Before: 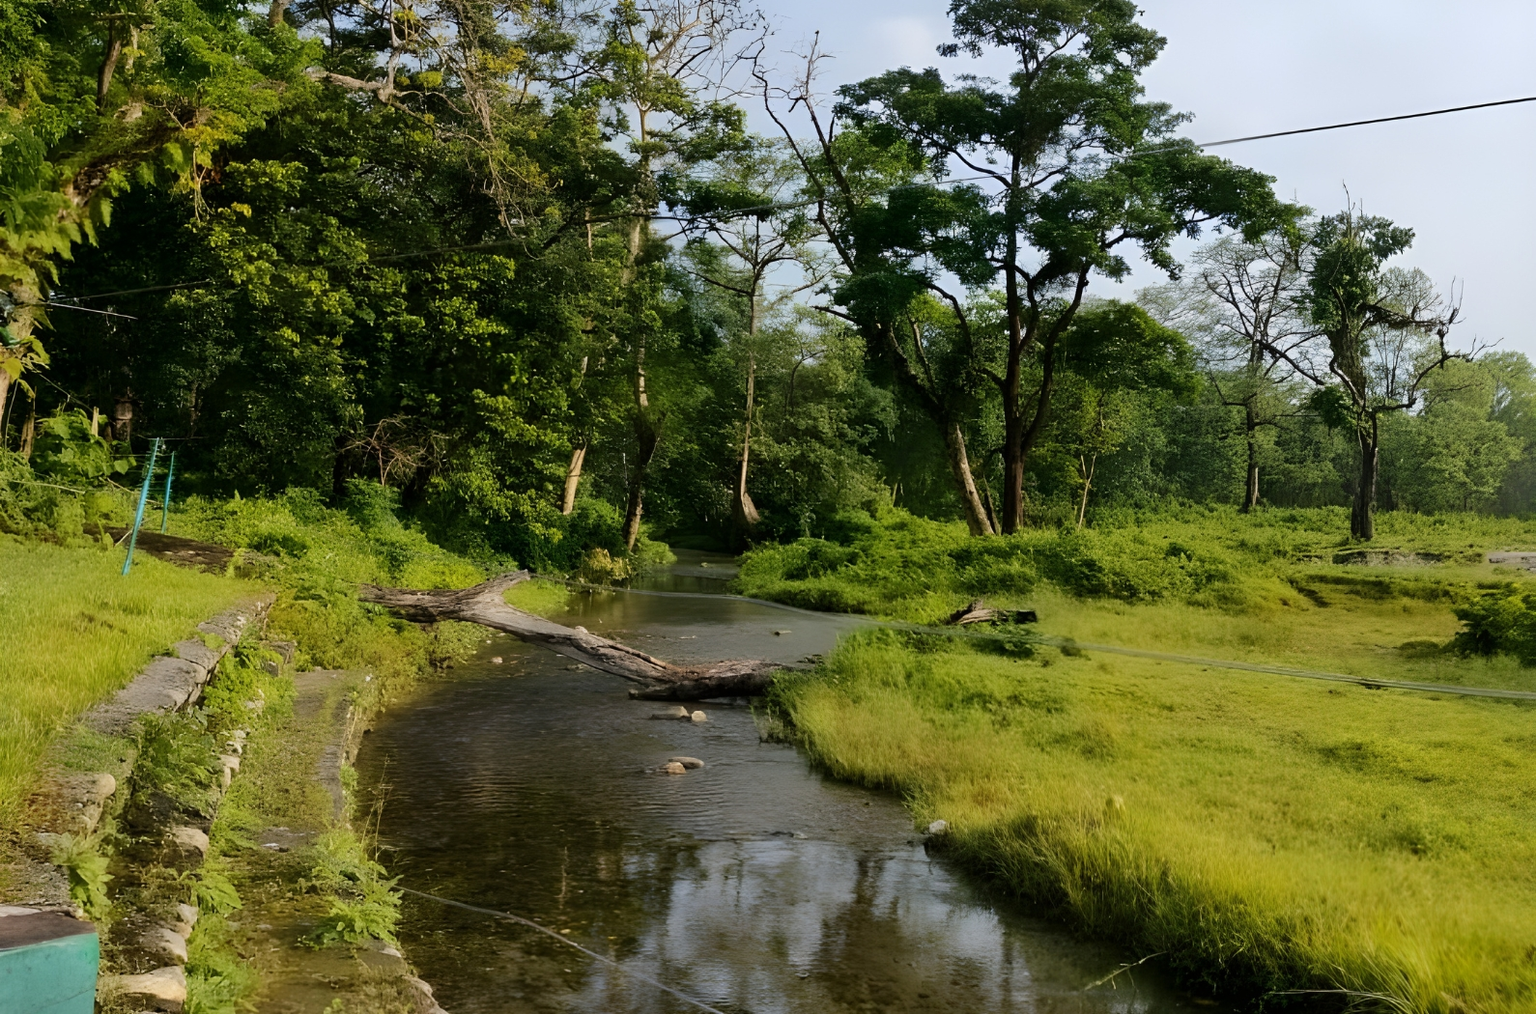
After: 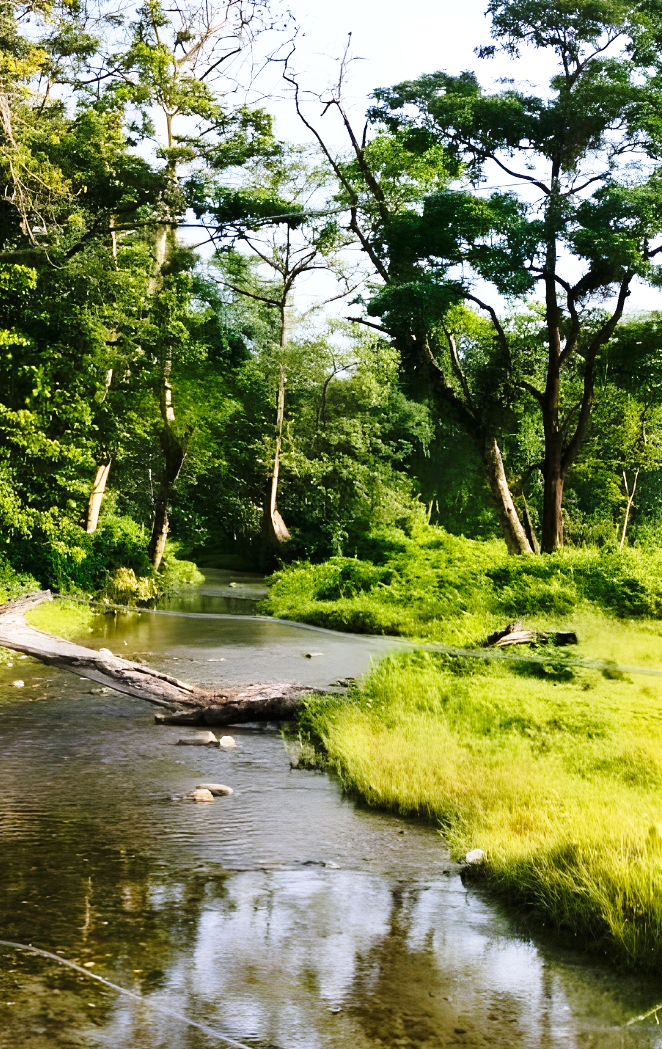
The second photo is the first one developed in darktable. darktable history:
base curve: curves: ch0 [(0, 0) (0.028, 0.03) (0.121, 0.232) (0.46, 0.748) (0.859, 0.968) (1, 1)], preserve colors none
white balance: red 1.004, blue 1.096
crop: left 31.229%, right 27.105%
exposure: black level correction 0, exposure 0.7 EV, compensate highlight preservation false
